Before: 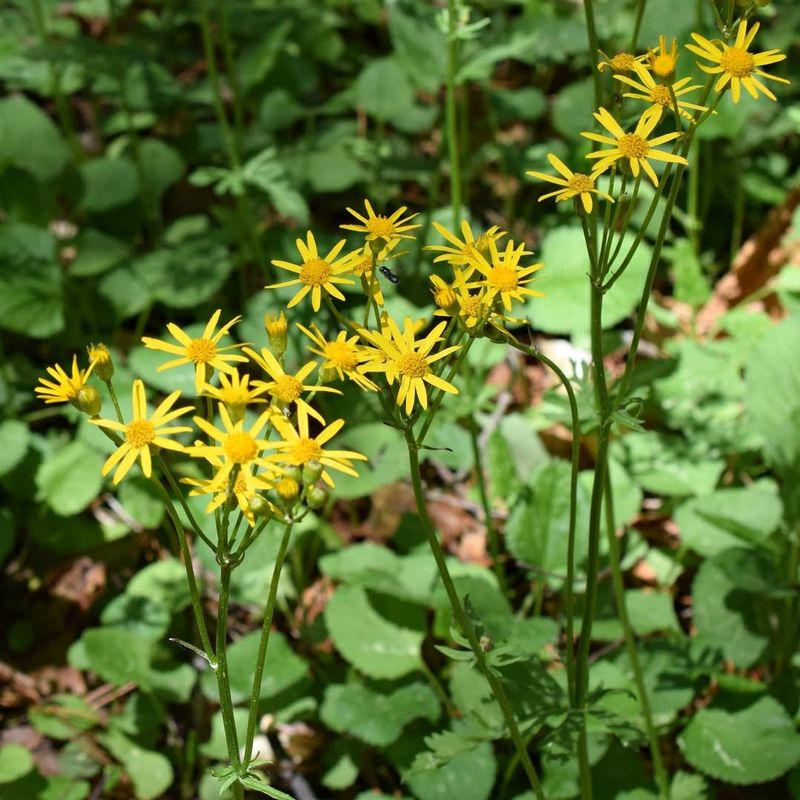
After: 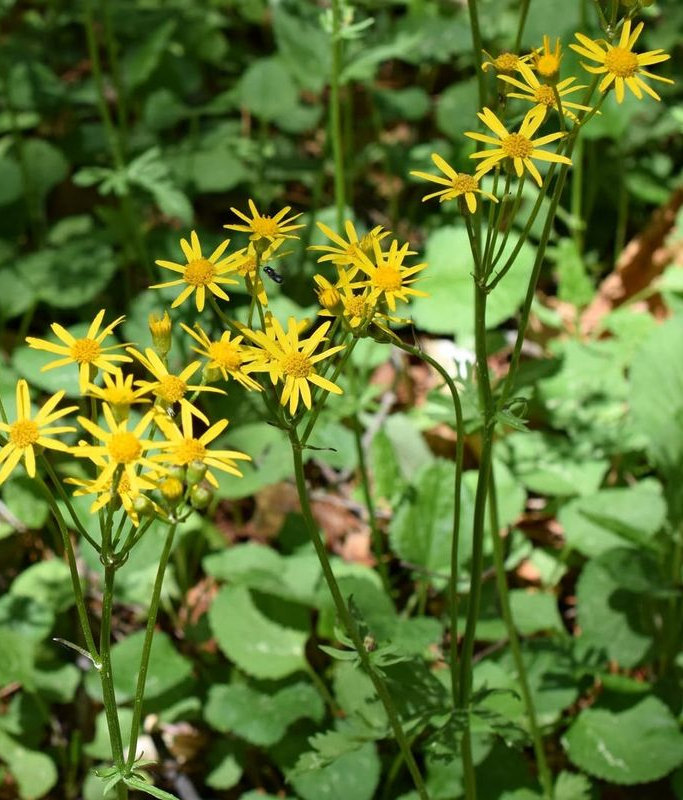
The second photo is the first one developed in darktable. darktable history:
crop and rotate: left 14.547%
